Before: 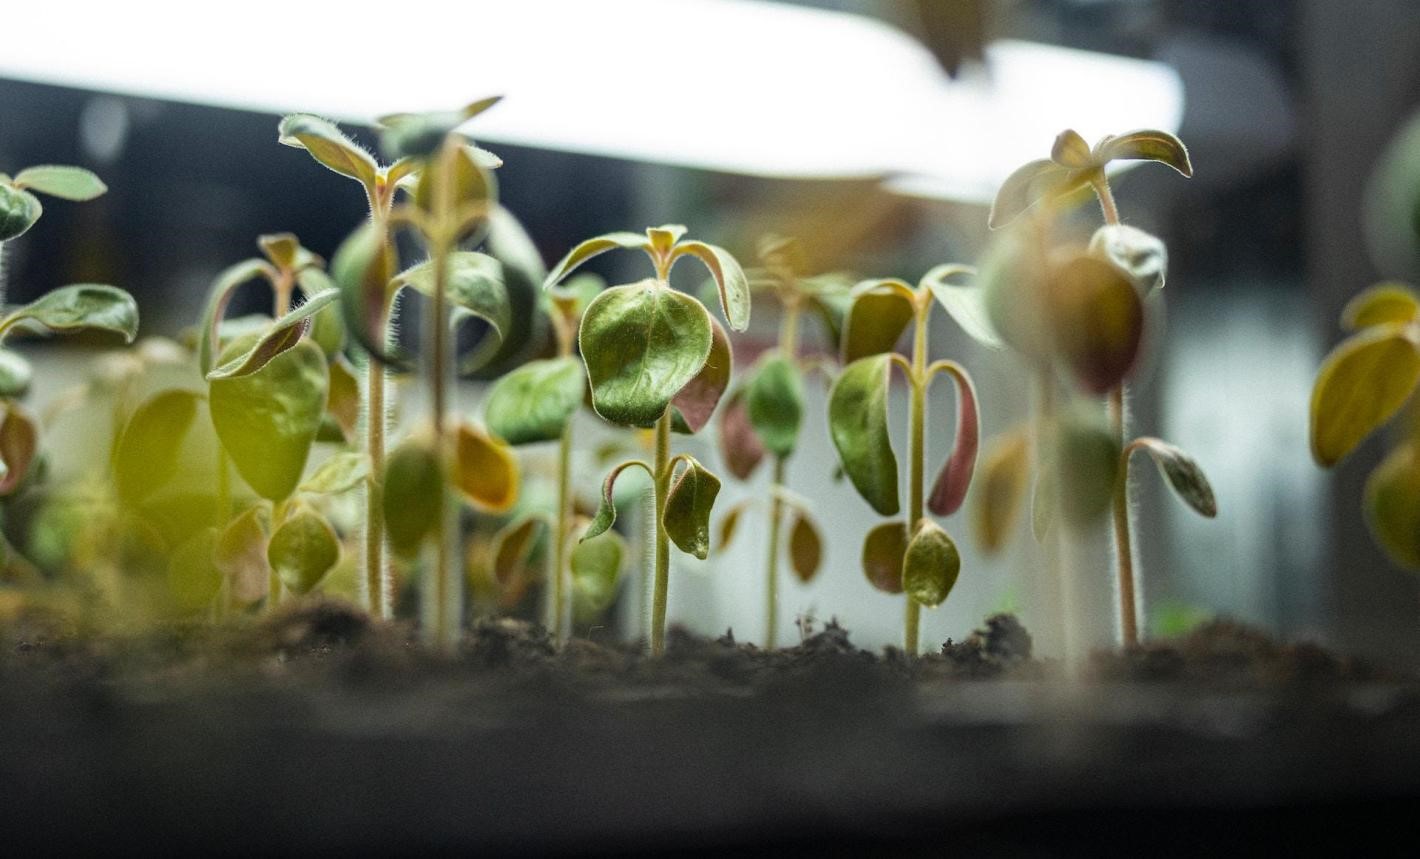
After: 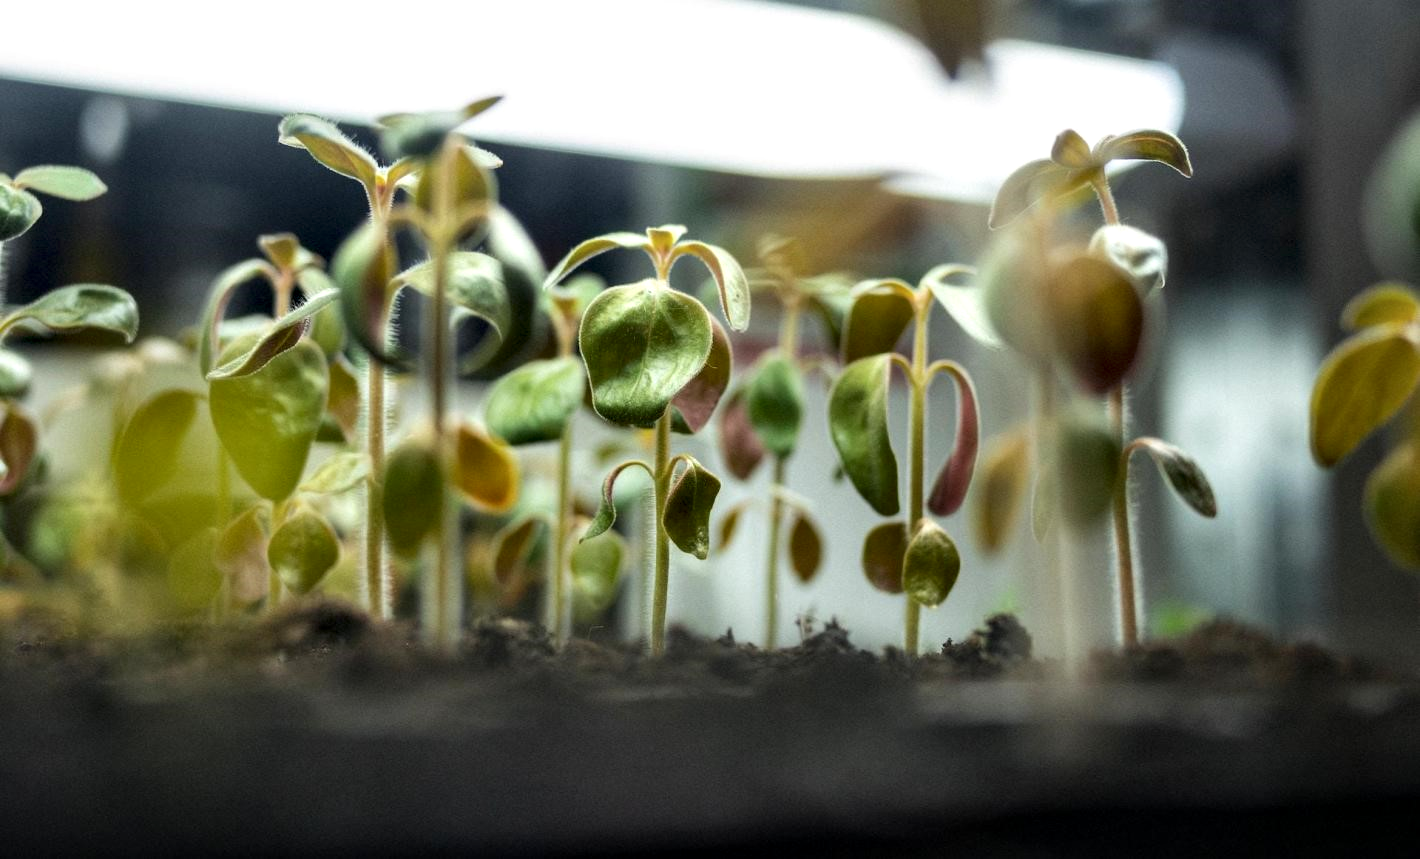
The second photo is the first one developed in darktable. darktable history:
contrast equalizer: octaves 7, y [[0.514, 0.573, 0.581, 0.508, 0.5, 0.5], [0.5 ×6], [0.5 ×6], [0 ×6], [0 ×6]]
